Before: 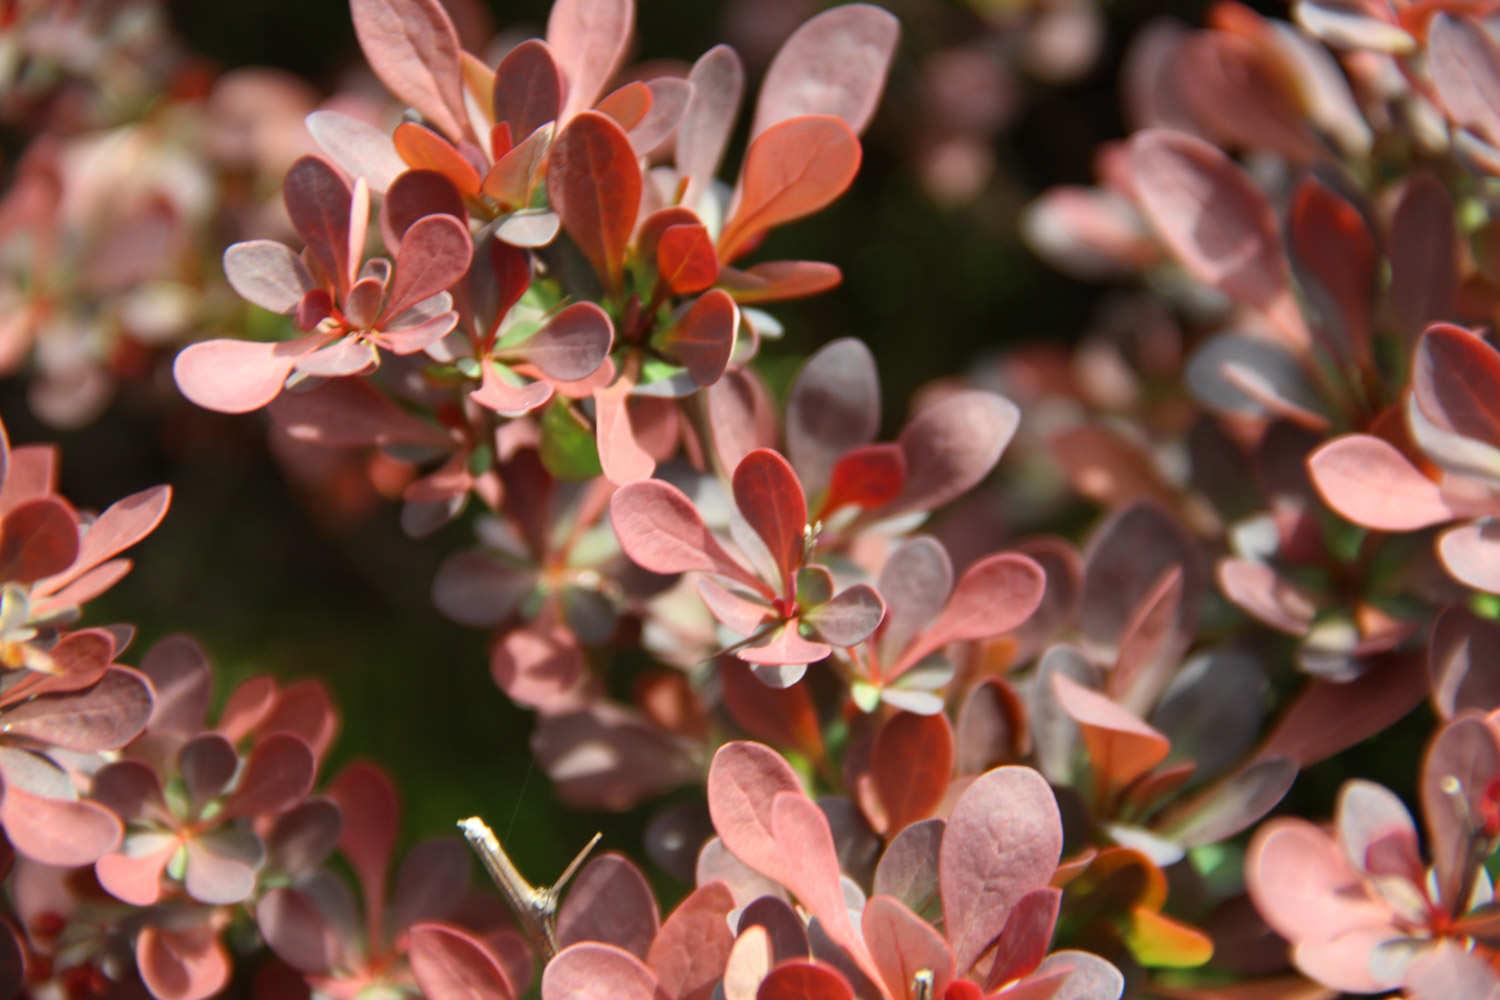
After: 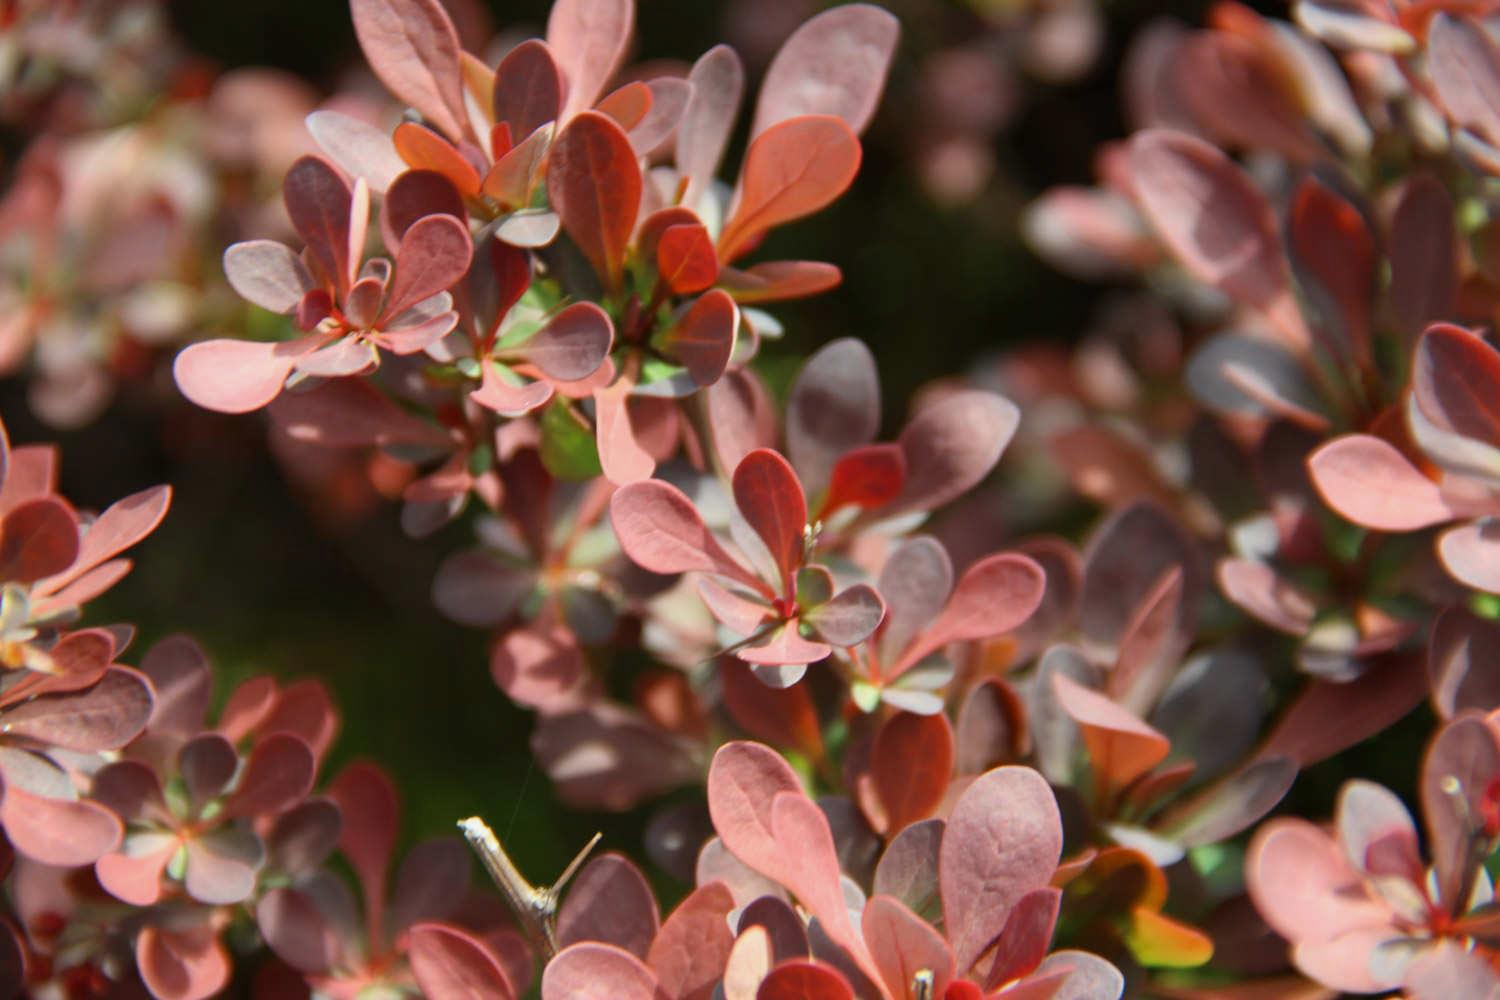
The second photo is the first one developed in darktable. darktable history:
vibrance: vibrance 0%
exposure: exposure -0.151 EV, compensate highlight preservation false
